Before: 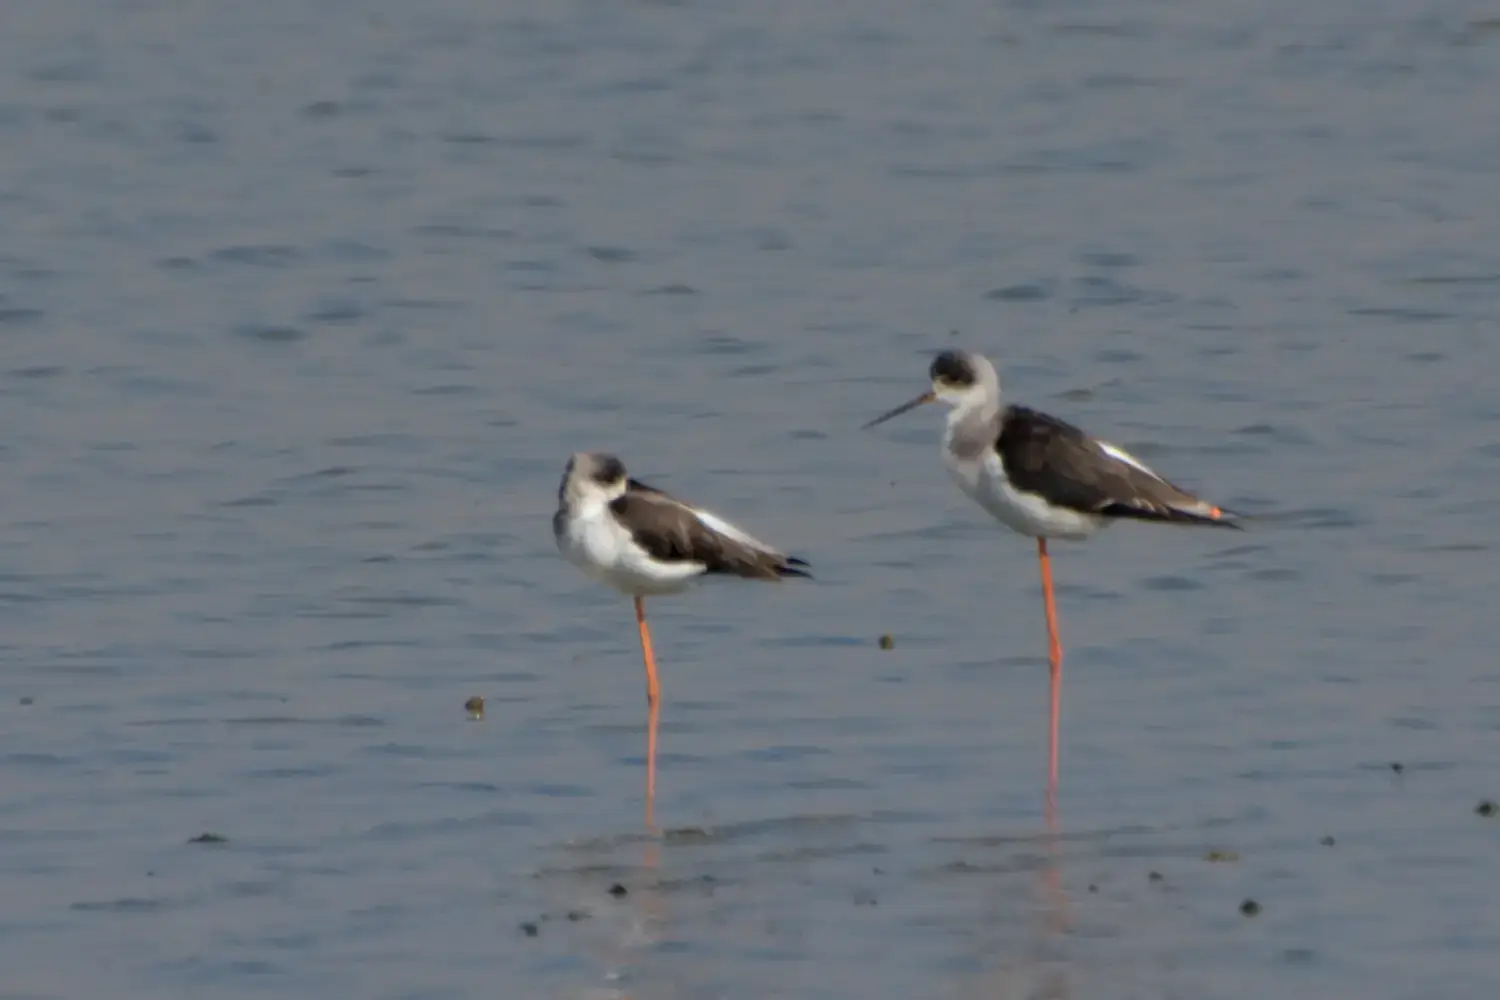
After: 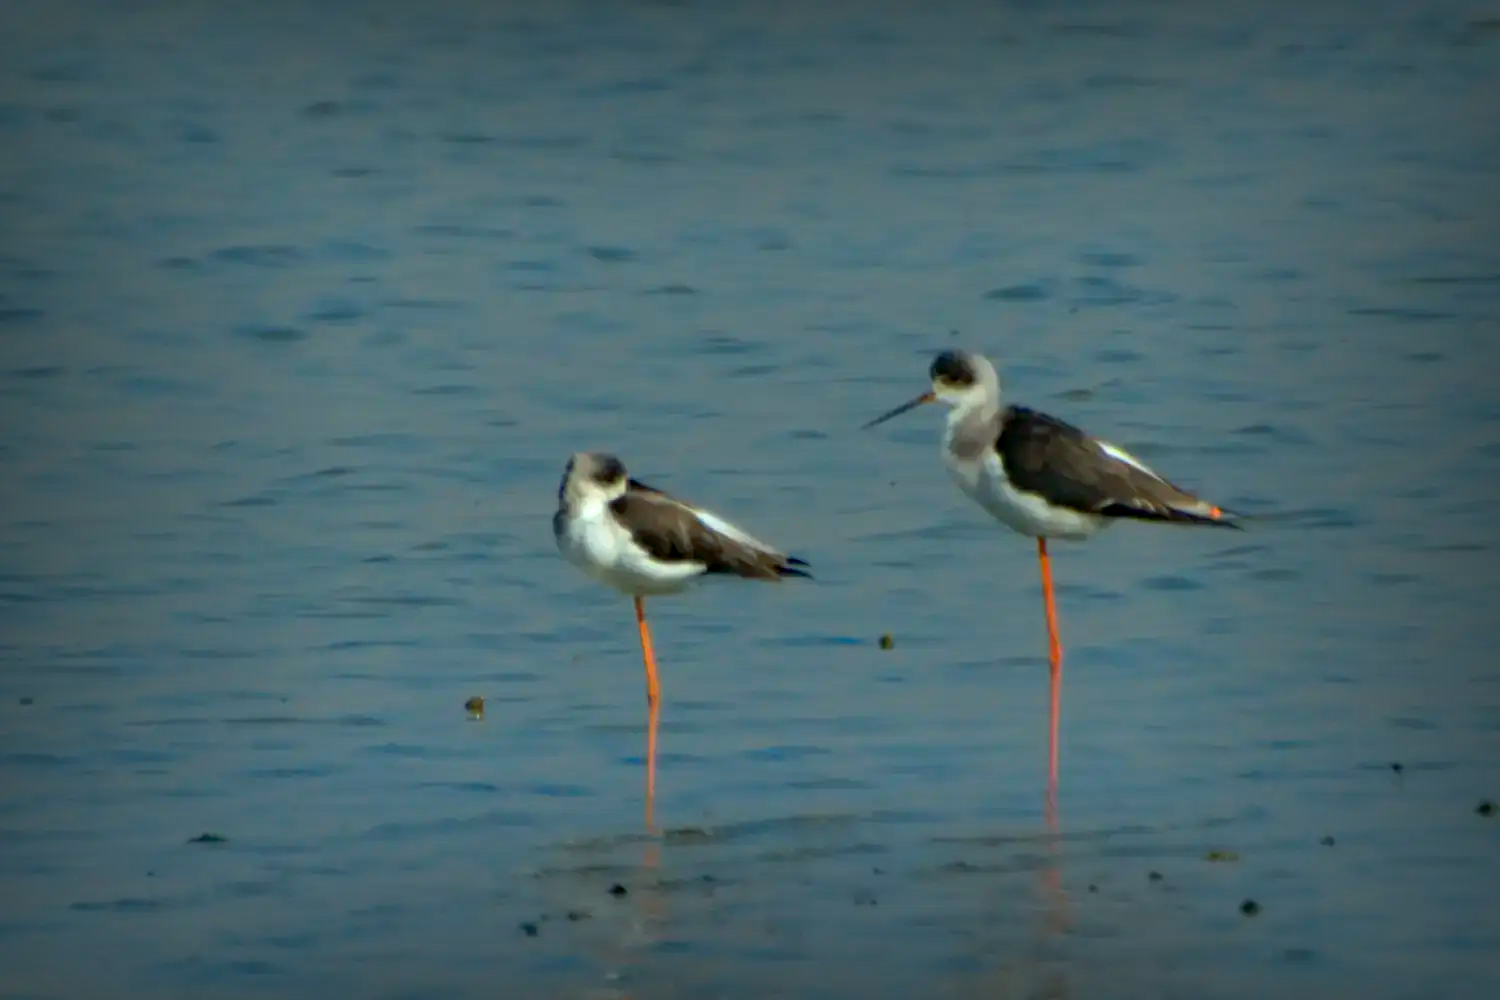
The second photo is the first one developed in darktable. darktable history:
haze removal: compatibility mode true, adaptive false
color correction: highlights a* -7.33, highlights b* 1.26, shadows a* -3.55, saturation 1.4
vignetting: fall-off start 53.2%, brightness -0.594, saturation 0, automatic ratio true, width/height ratio 1.313, shape 0.22, unbound false
